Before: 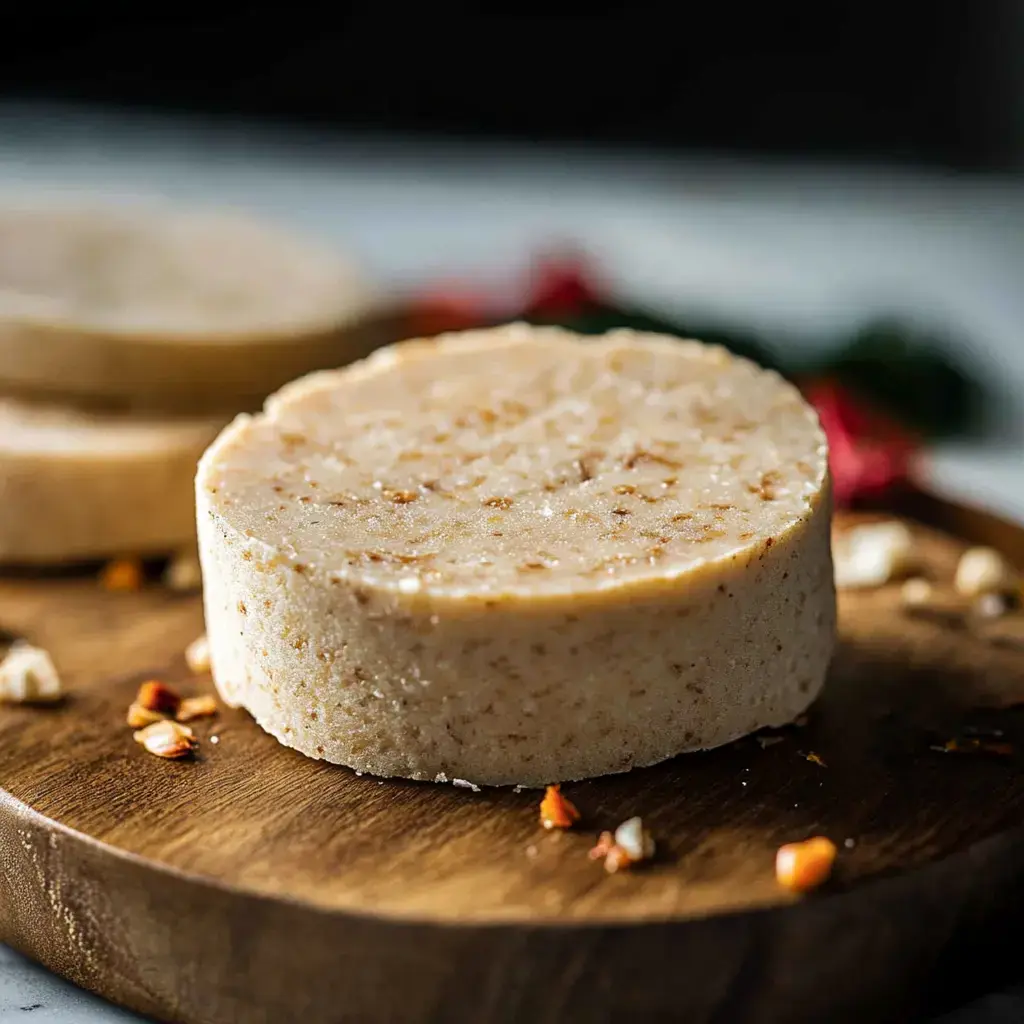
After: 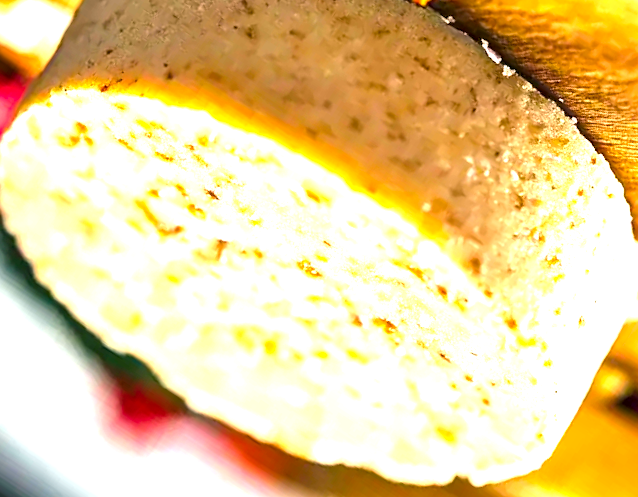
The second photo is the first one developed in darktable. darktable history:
crop and rotate: angle 146.77°, left 9.12%, top 15.562%, right 4.509%, bottom 17.12%
color balance rgb: highlights gain › chroma 2.033%, highlights gain › hue 47.13°, perceptual saturation grading › global saturation 25.439%, global vibrance 20%
exposure: exposure 2.002 EV, compensate exposure bias true, compensate highlight preservation false
